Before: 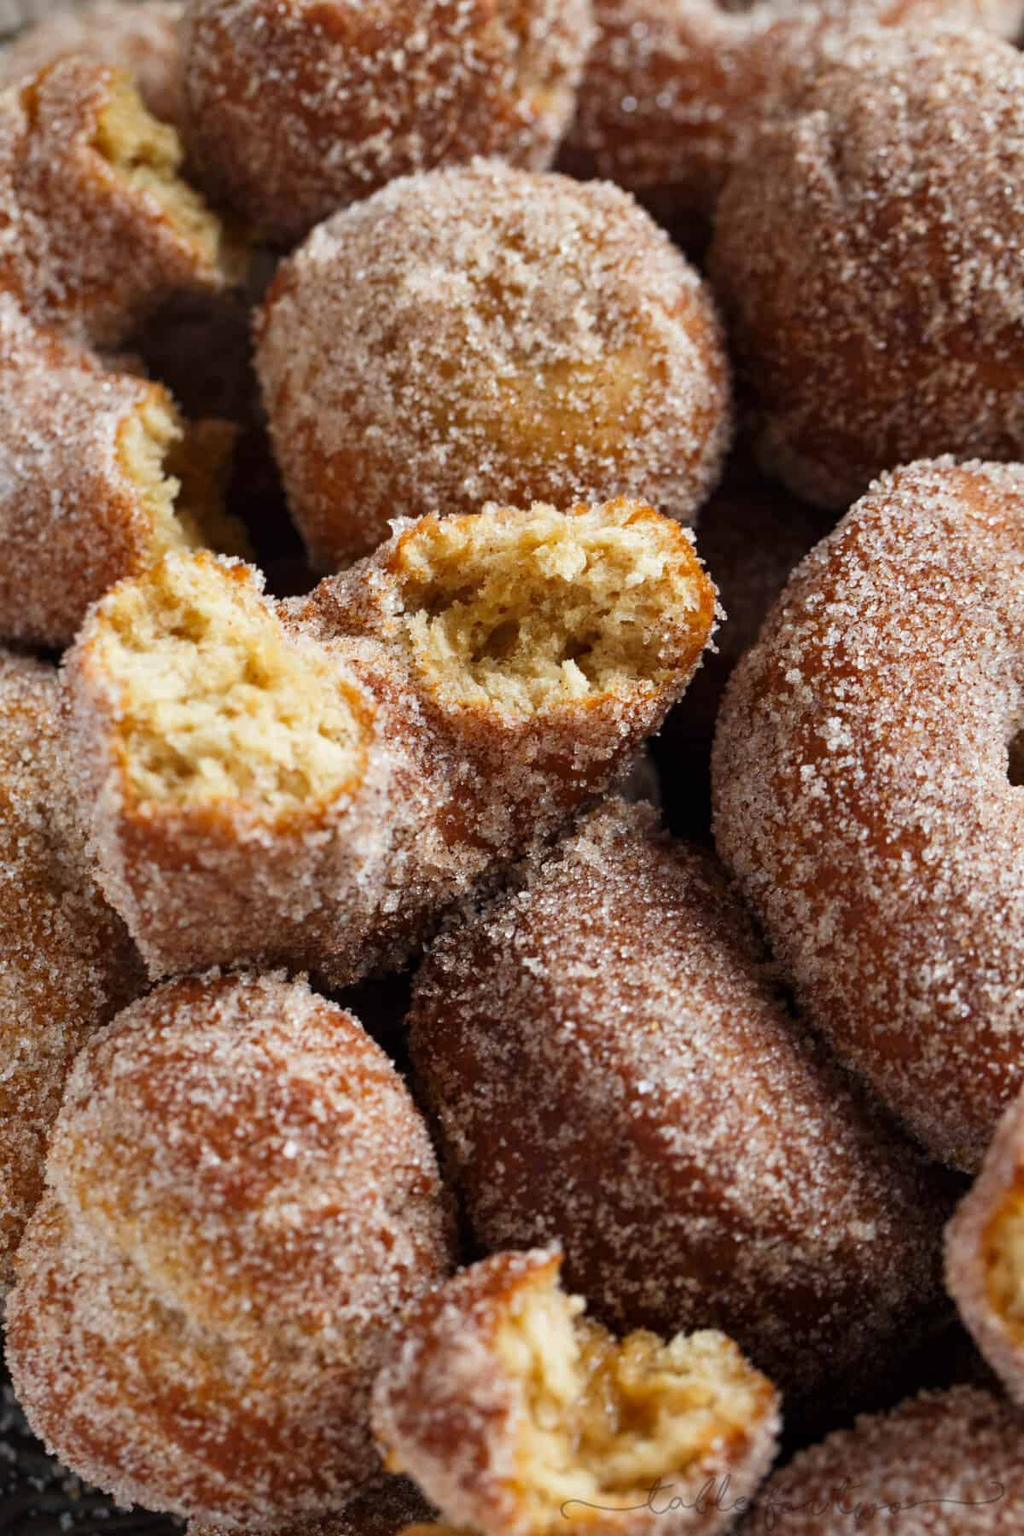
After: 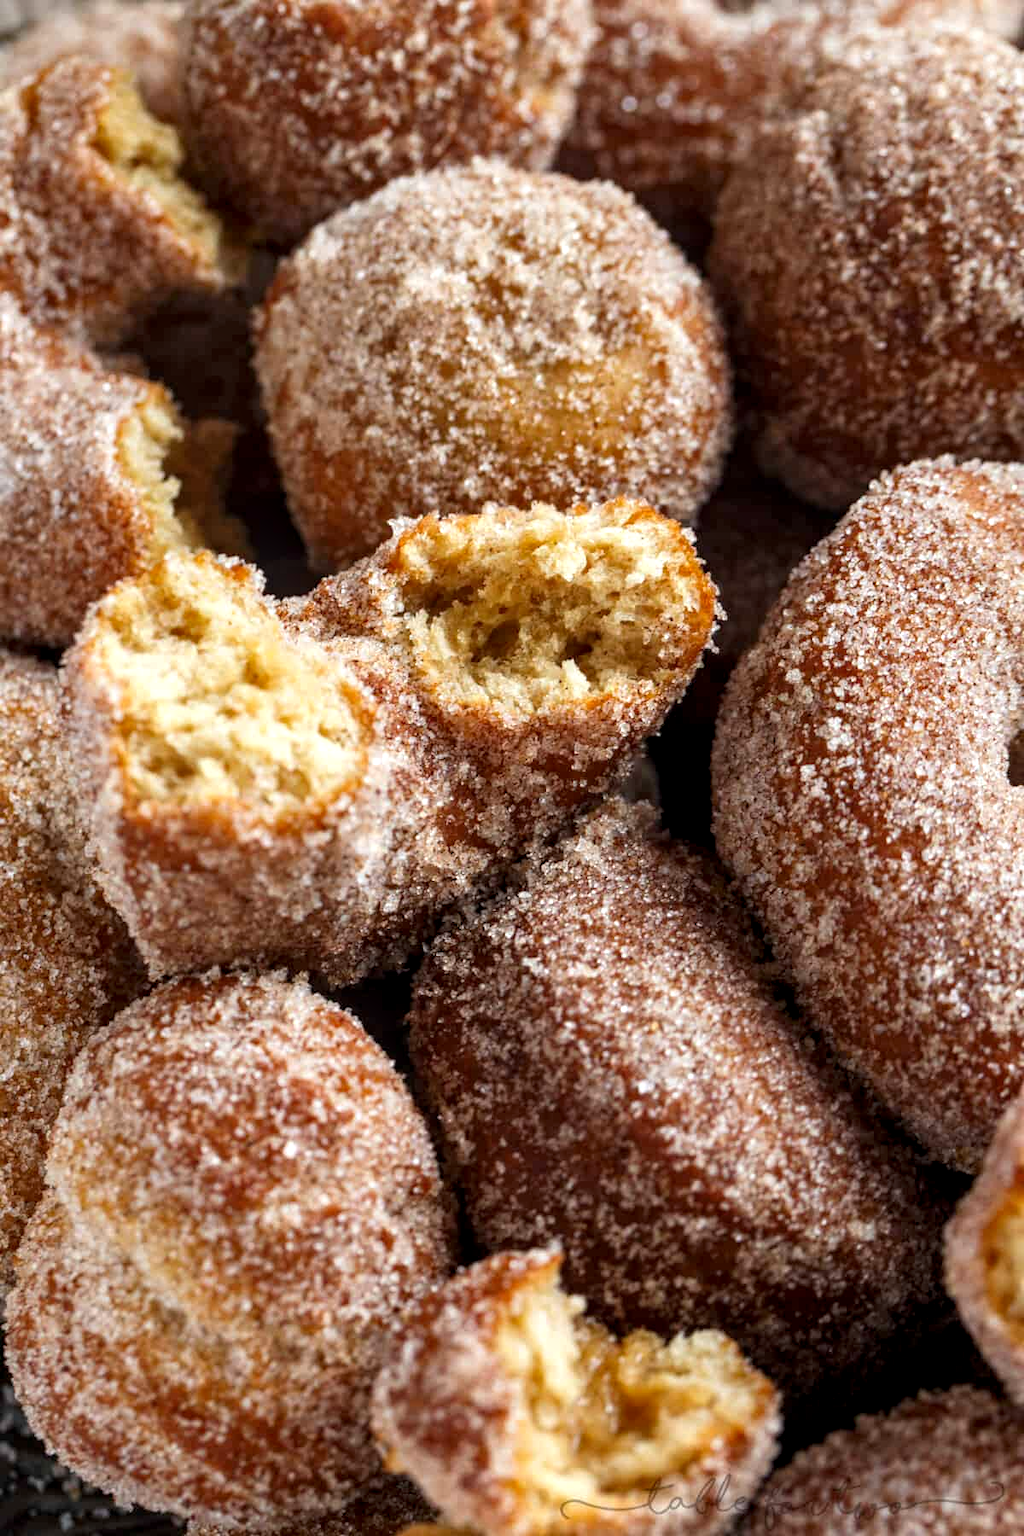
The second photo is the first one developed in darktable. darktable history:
exposure: black level correction 0.001, exposure 0.296 EV, compensate highlight preservation false
local contrast: on, module defaults
